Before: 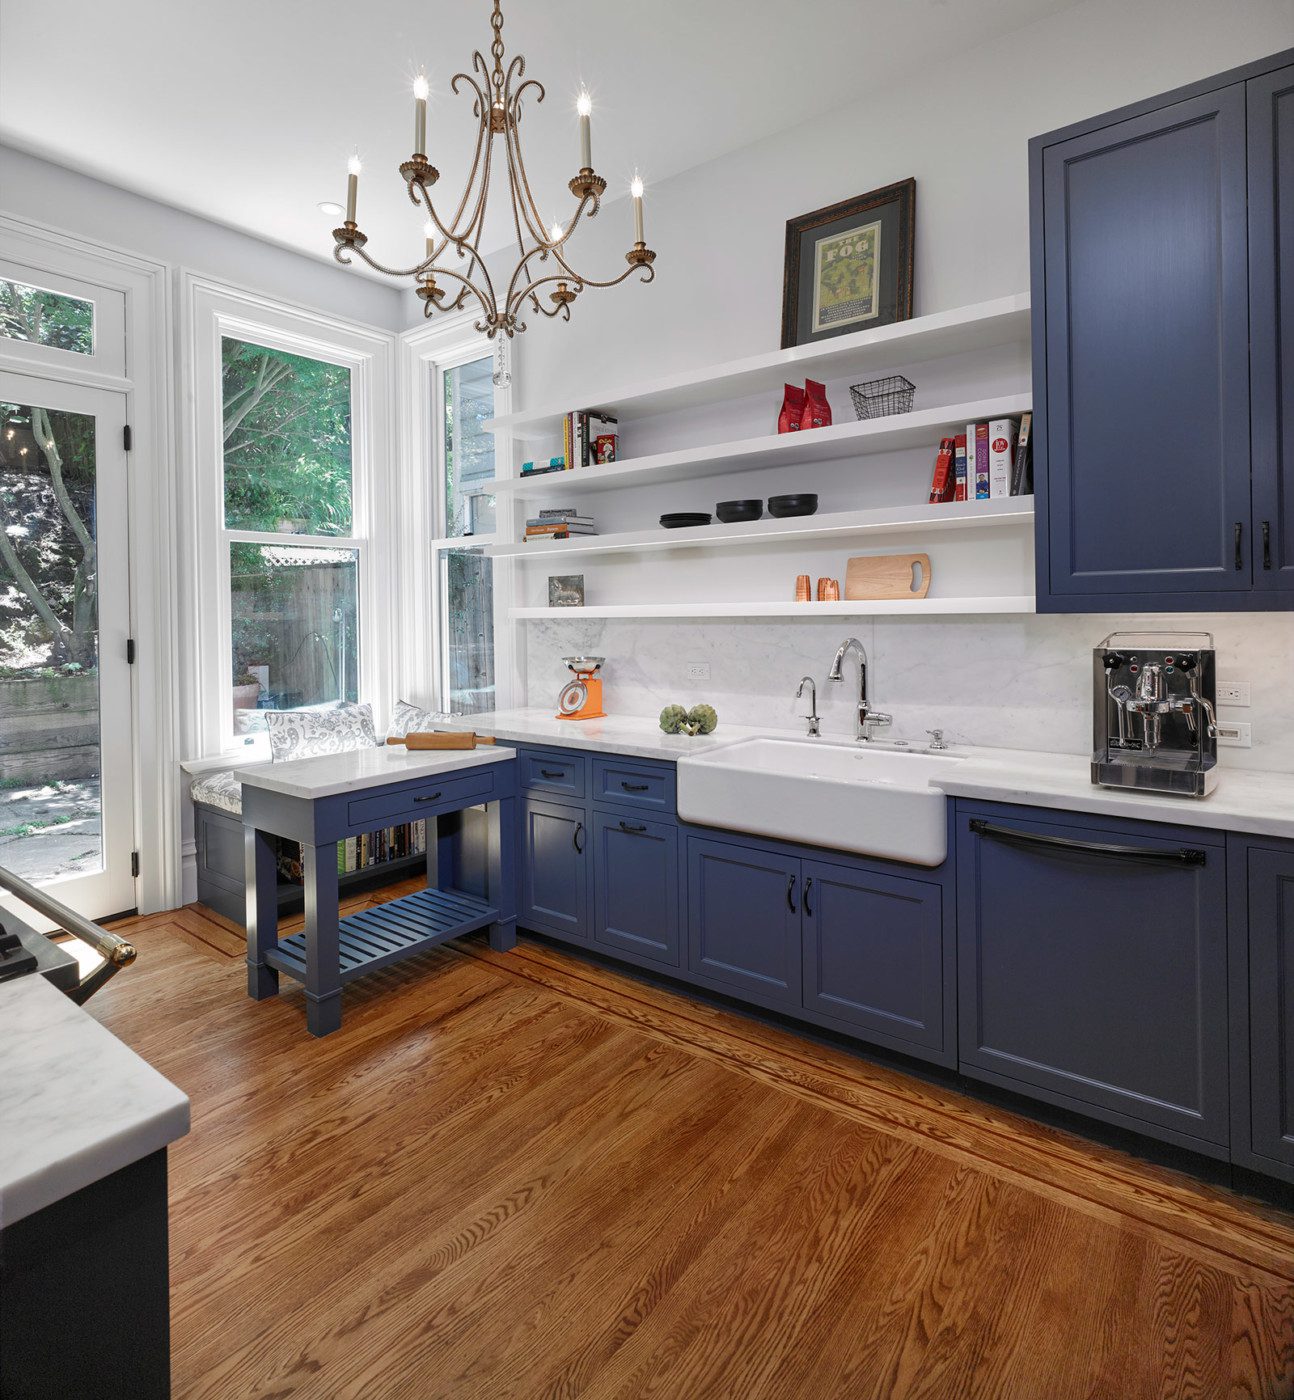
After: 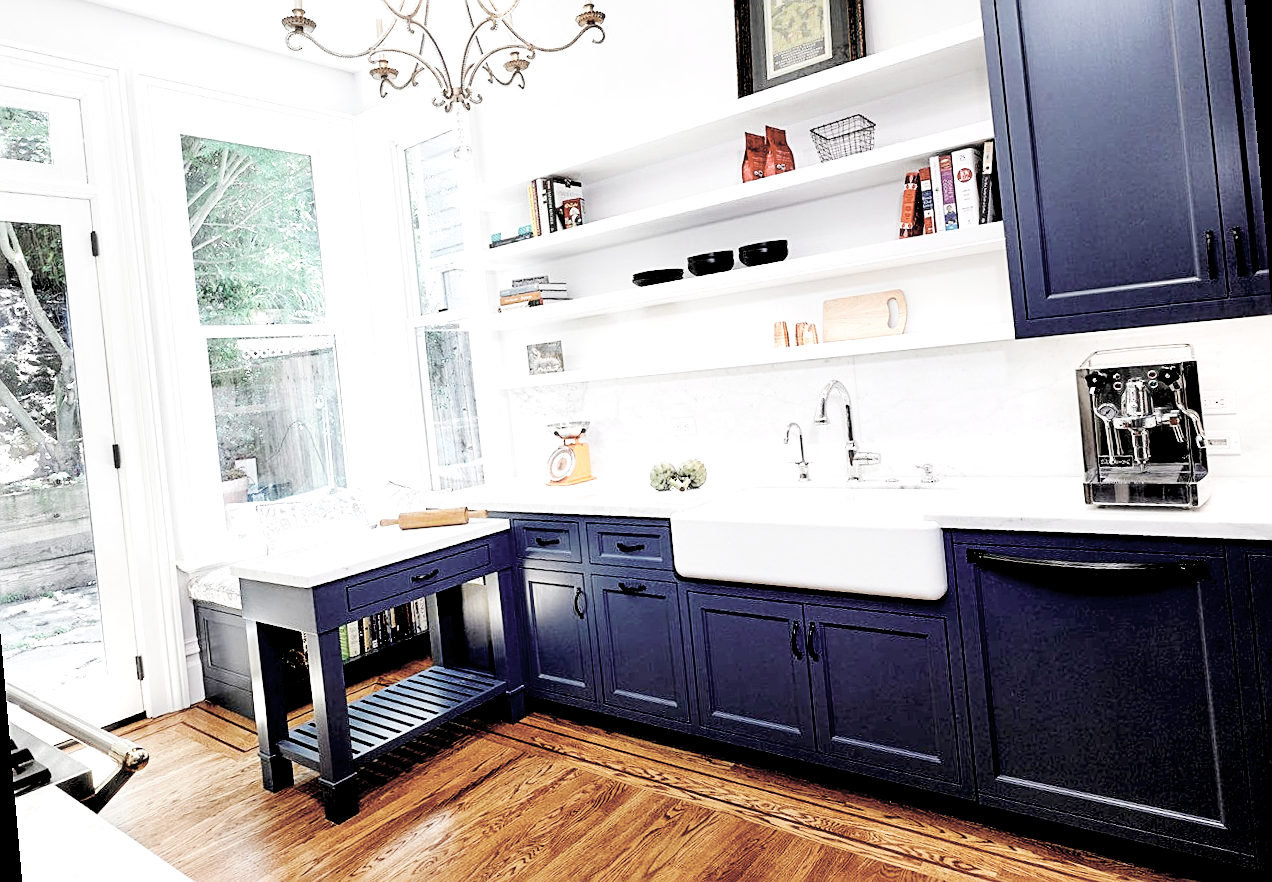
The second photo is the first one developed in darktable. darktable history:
rotate and perspective: rotation -5°, crop left 0.05, crop right 0.952, crop top 0.11, crop bottom 0.89
crop: top 11.038%, bottom 13.962%
sharpen: on, module defaults
exposure: black level correction 0.035, exposure 0.9 EV, compensate highlight preservation false
contrast brightness saturation: brightness 0.18, saturation -0.5
base curve: curves: ch0 [(0, 0) (0.036, 0.025) (0.121, 0.166) (0.206, 0.329) (0.605, 0.79) (1, 1)], preserve colors none
haze removal: strength -0.1, adaptive false
